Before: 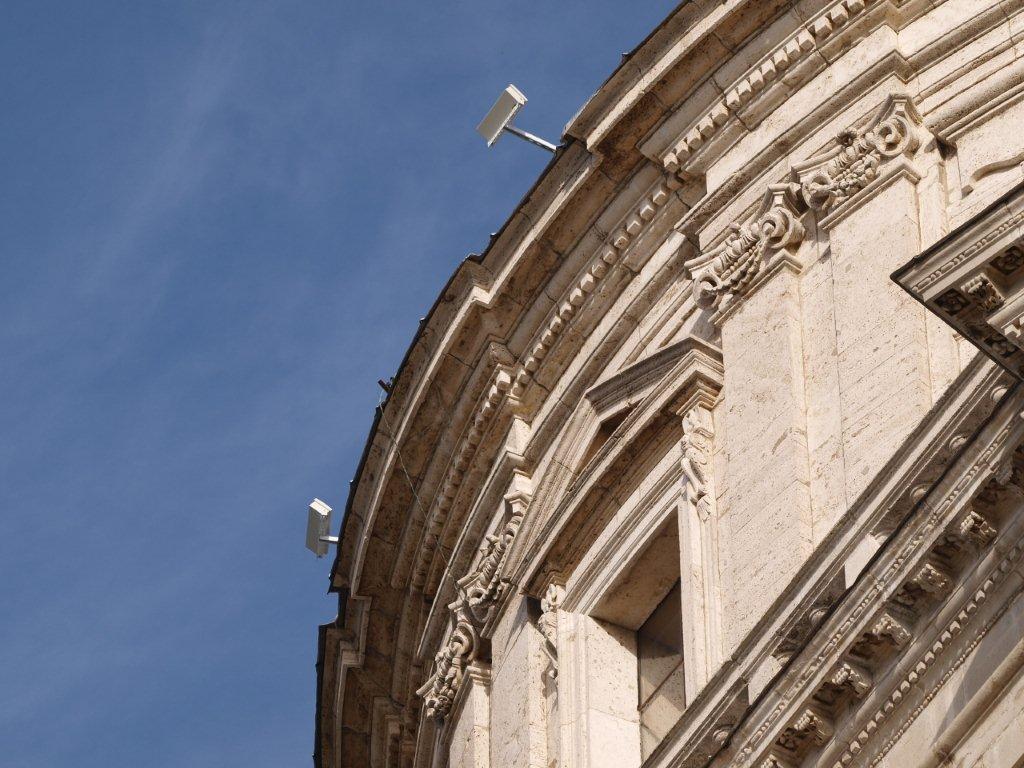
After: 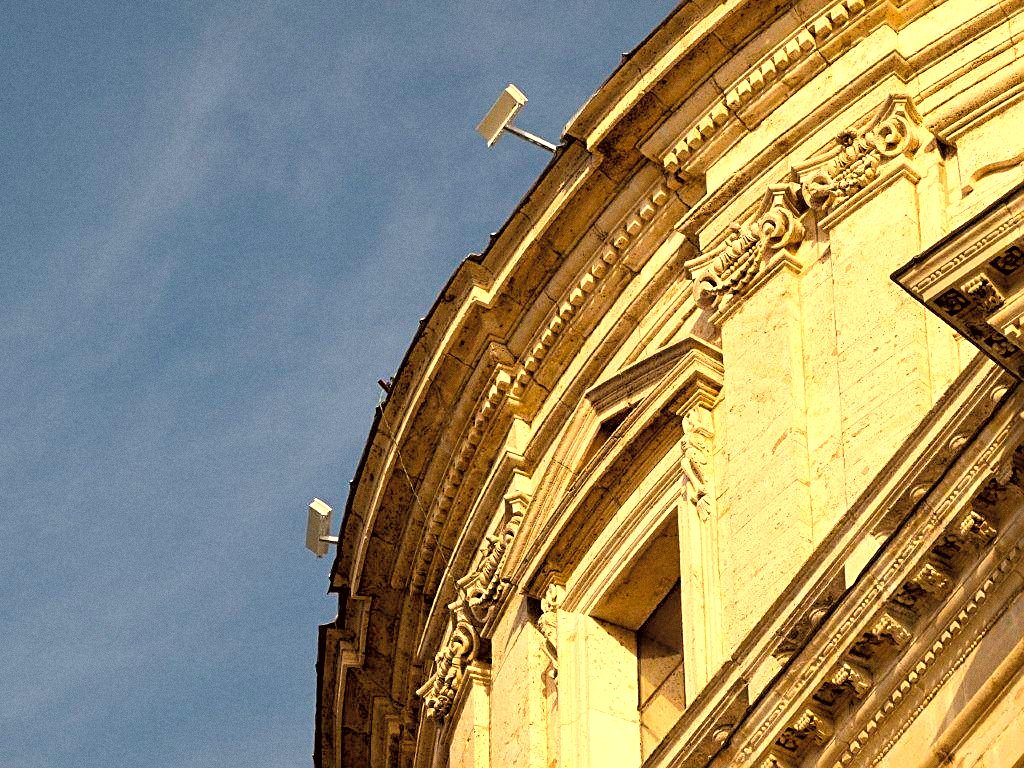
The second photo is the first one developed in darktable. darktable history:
levels: levels [0.016, 0.5, 0.996]
sharpen: on, module defaults
contrast brightness saturation: brightness 0.15
color correction: highlights a* -3.28, highlights b* -6.24, shadows a* 3.1, shadows b* 5.19
white balance: red 1.138, green 0.996, blue 0.812
grain: coarseness 0.09 ISO
color balance rgb: linear chroma grading › global chroma 9%, perceptual saturation grading › global saturation 36%, perceptual brilliance grading › global brilliance 15%, perceptual brilliance grading › shadows -35%, global vibrance 15%
exposure: black level correction 0.009, exposure 0.119 EV, compensate highlight preservation false
